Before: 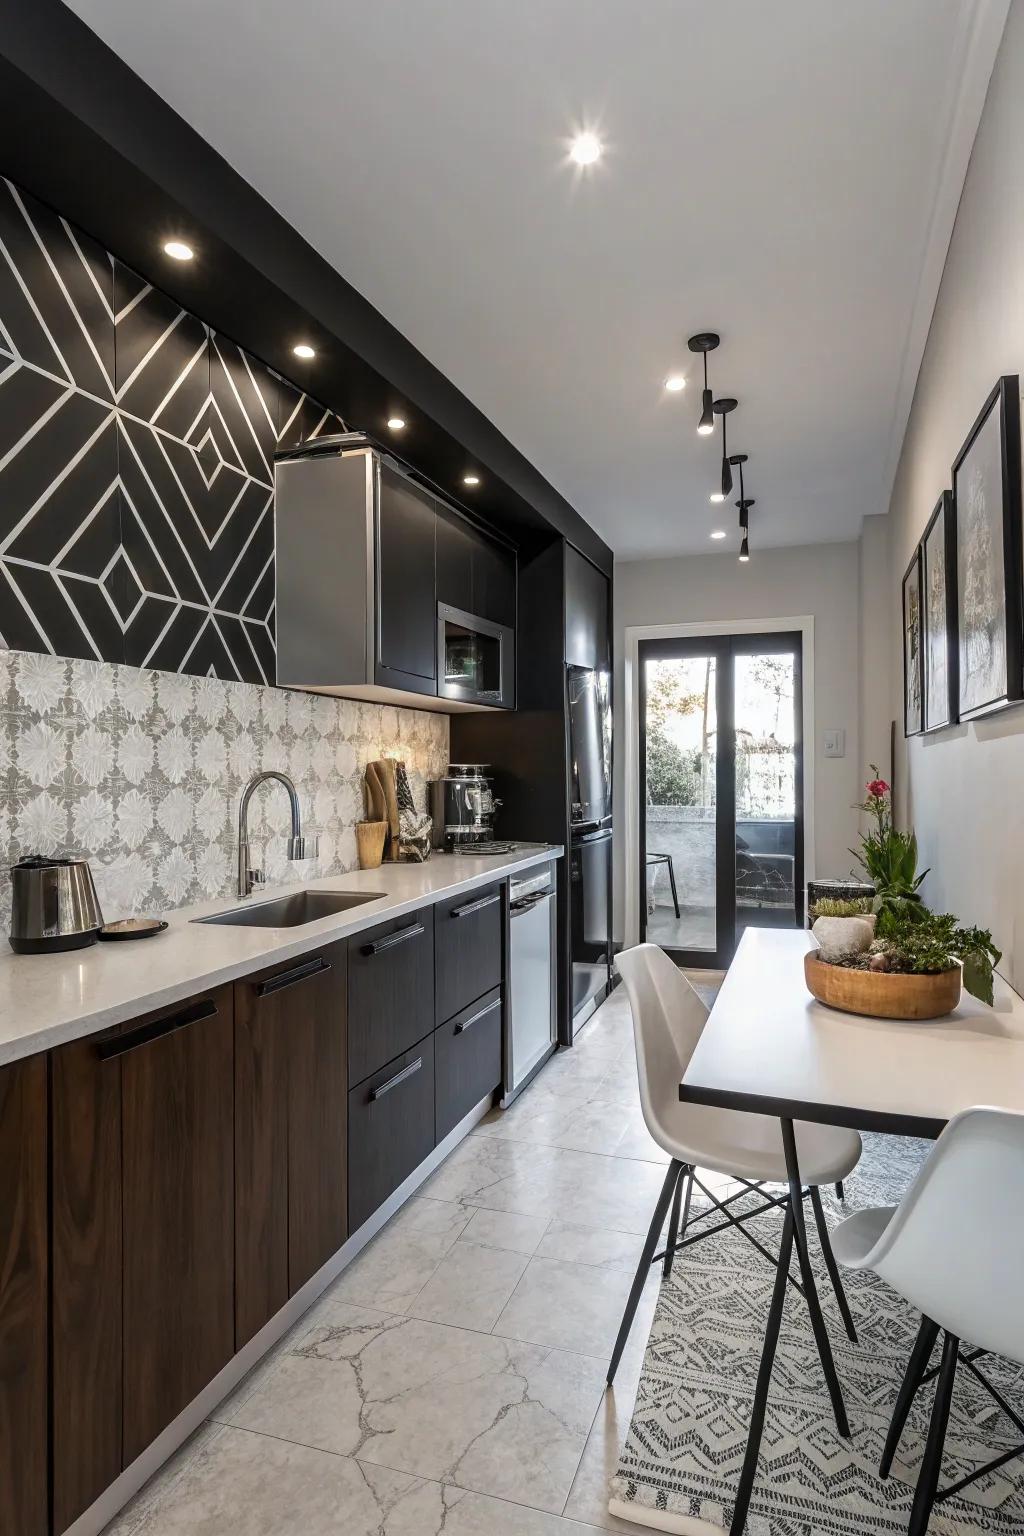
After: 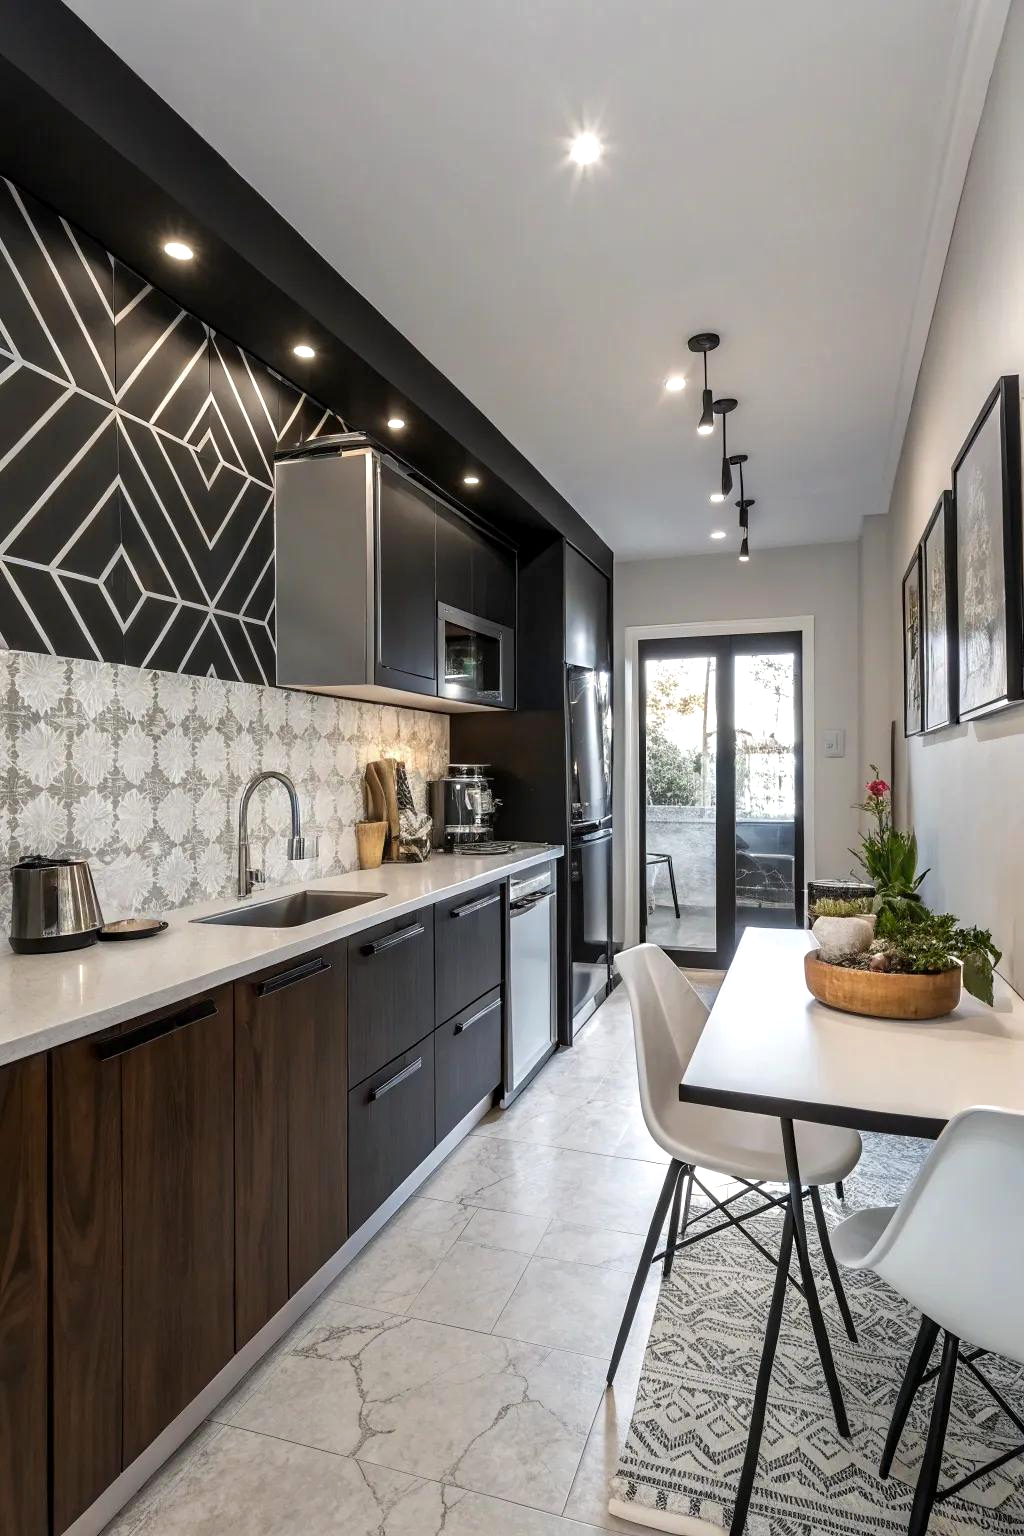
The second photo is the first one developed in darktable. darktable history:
exposure: black level correction 0.001, exposure 0.192 EV, compensate exposure bias true, compensate highlight preservation false
